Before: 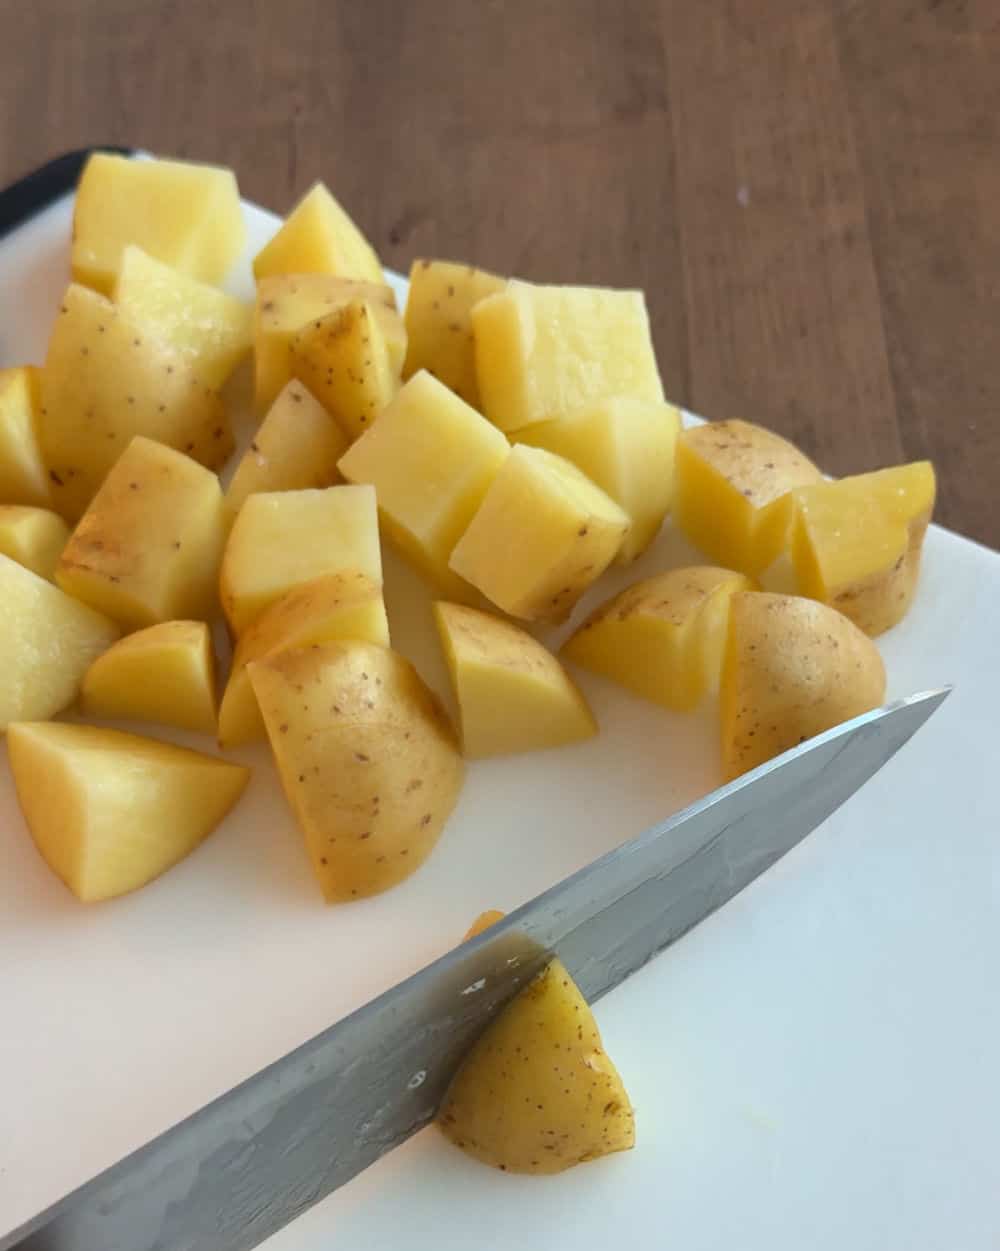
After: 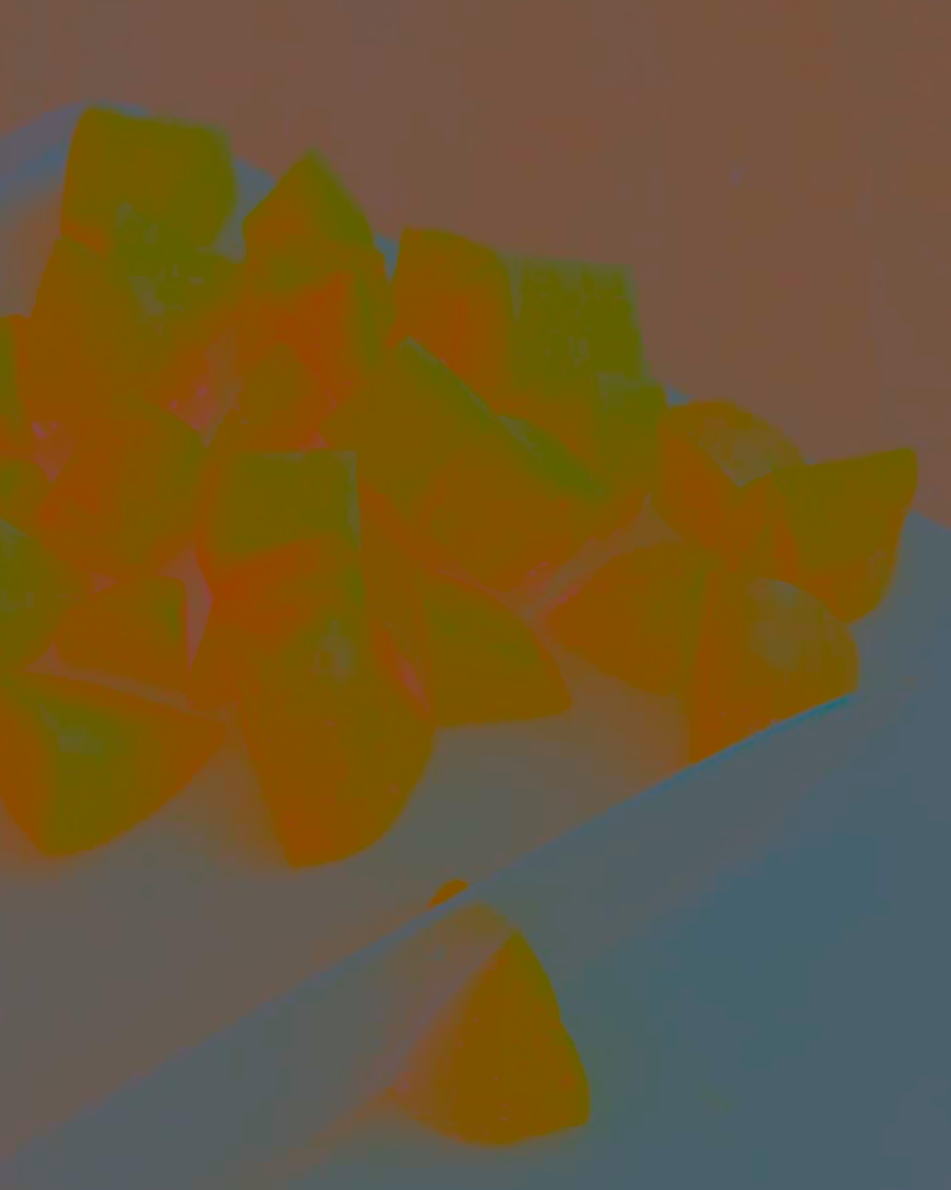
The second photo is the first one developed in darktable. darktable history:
contrast brightness saturation: contrast -0.99, brightness -0.17, saturation 0.75
exposure: exposure -2.002 EV, compensate highlight preservation false
color balance: lift [1, 1, 0.999, 1.001], gamma [1, 1.003, 1.005, 0.995], gain [1, 0.992, 0.988, 1.012], contrast 5%, output saturation 110%
crop and rotate: angle -2.38°
